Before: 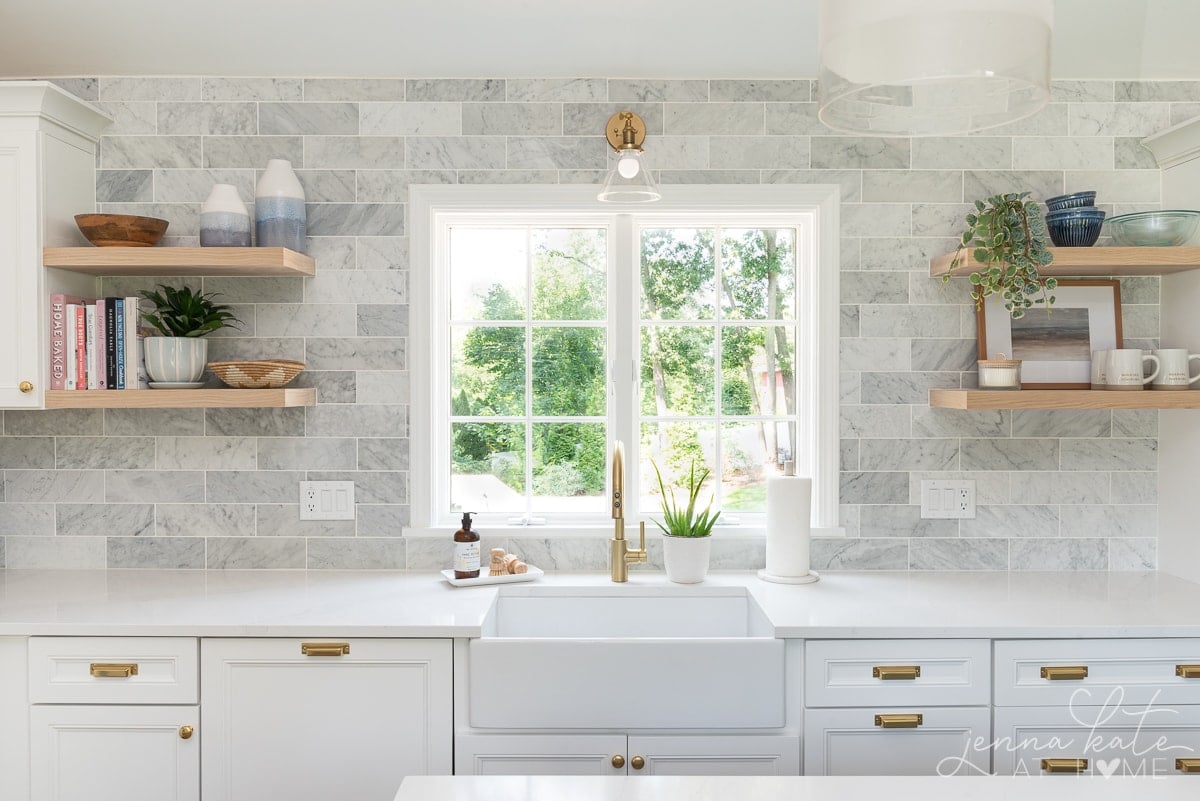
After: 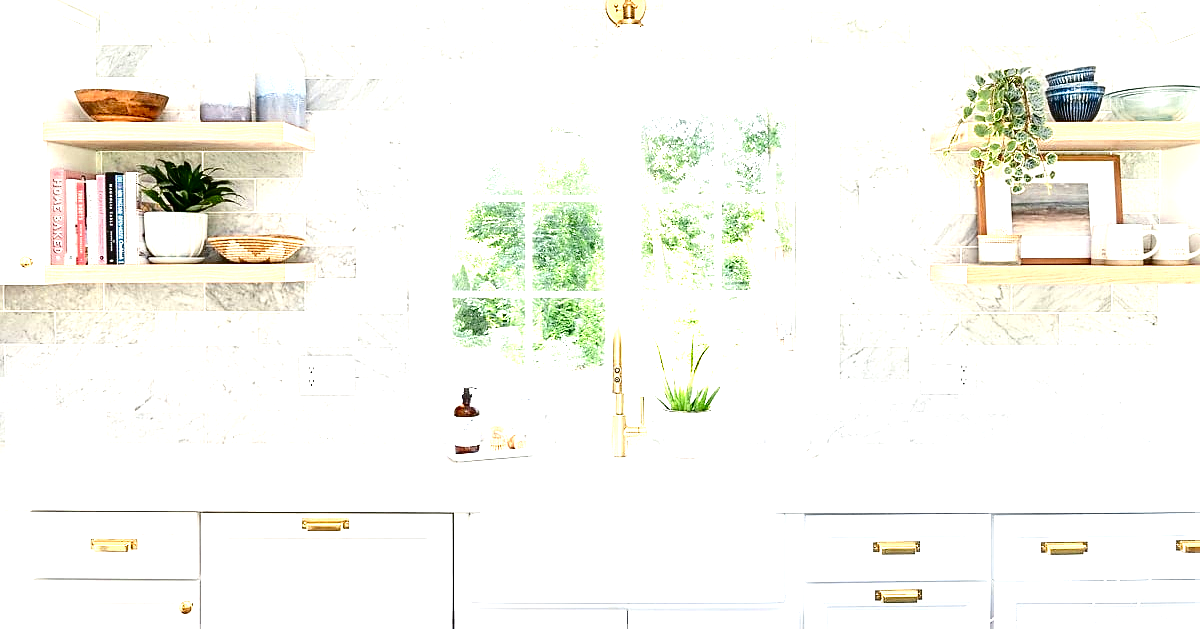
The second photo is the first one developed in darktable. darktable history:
tone curve: curves: ch0 [(0, 0) (0.253, 0.237) (1, 1)]; ch1 [(0, 0) (0.401, 0.42) (0.442, 0.47) (0.491, 0.495) (0.511, 0.523) (0.557, 0.565) (0.66, 0.683) (1, 1)]; ch2 [(0, 0) (0.394, 0.413) (0.5, 0.5) (0.578, 0.568) (1, 1)], color space Lab, linked channels, preserve colors none
exposure: black level correction 0, exposure 1.097 EV, compensate highlight preservation false
contrast brightness saturation: contrast 0.243, brightness -0.237, saturation 0.149
color balance rgb: global offset › hue 168.56°, perceptual saturation grading › global saturation 0.405%, perceptual saturation grading › highlights -15.88%, perceptual saturation grading › shadows 23.92%, perceptual brilliance grading › mid-tones 10.009%, perceptual brilliance grading › shadows 14.223%
sharpen: on, module defaults
crop and rotate: top 15.843%, bottom 5.522%
color zones: curves: ch0 [(0.004, 0.305) (0.261, 0.623) (0.389, 0.399) (0.708, 0.571) (0.947, 0.34)]; ch1 [(0.025, 0.645) (0.229, 0.584) (0.326, 0.551) (0.484, 0.262) (0.757, 0.643)]
tone equalizer: -8 EV -0.434 EV, -7 EV -0.397 EV, -6 EV -0.372 EV, -5 EV -0.233 EV, -3 EV 0.245 EV, -2 EV 0.352 EV, -1 EV 0.399 EV, +0 EV 0.387 EV
